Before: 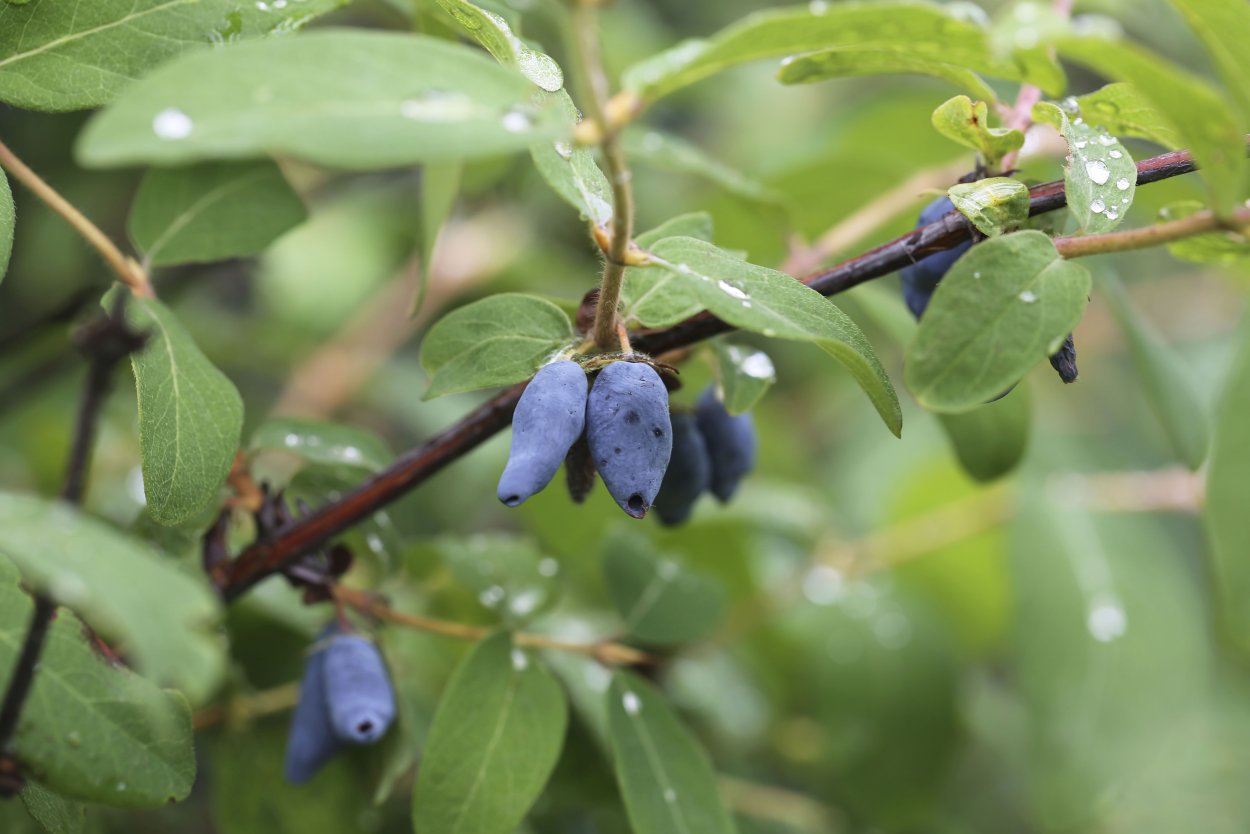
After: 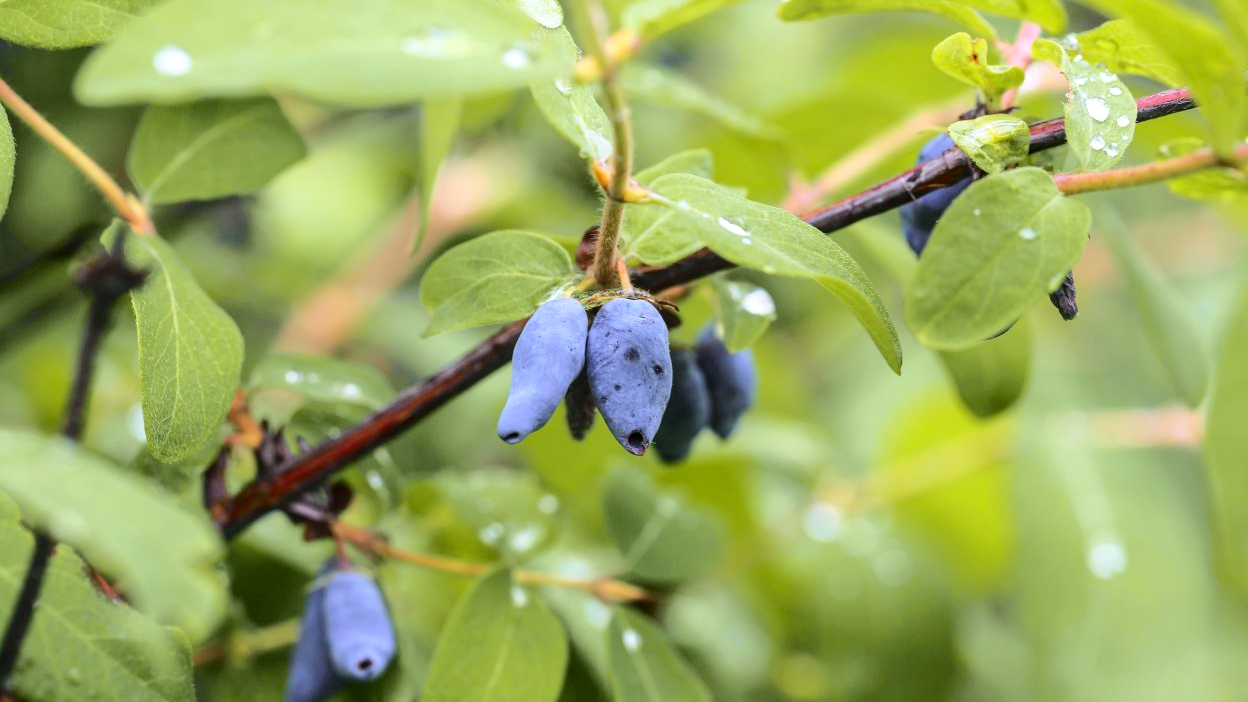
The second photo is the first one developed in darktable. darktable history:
tone curve: curves: ch0 [(0, 0) (0.131, 0.135) (0.288, 0.372) (0.451, 0.608) (0.612, 0.739) (0.736, 0.832) (1, 1)]; ch1 [(0, 0) (0.392, 0.398) (0.487, 0.471) (0.496, 0.493) (0.519, 0.531) (0.557, 0.591) (0.581, 0.639) (0.622, 0.711) (1, 1)]; ch2 [(0, 0) (0.388, 0.344) (0.438, 0.425) (0.476, 0.482) (0.502, 0.508) (0.524, 0.531) (0.538, 0.58) (0.58, 0.621) (0.613, 0.679) (0.655, 0.738) (1, 1)], color space Lab, independent channels, preserve colors none
local contrast: on, module defaults
crop: top 7.625%, bottom 8.027%
